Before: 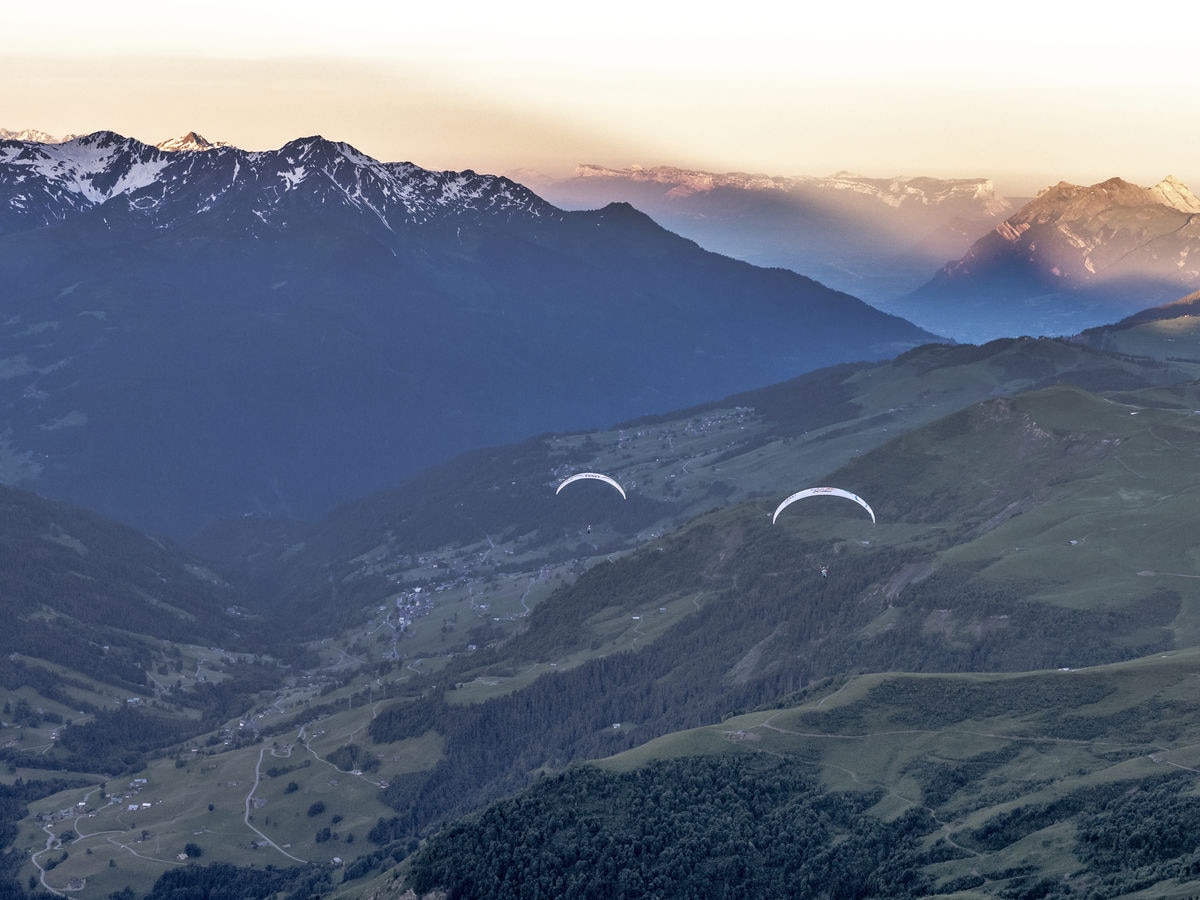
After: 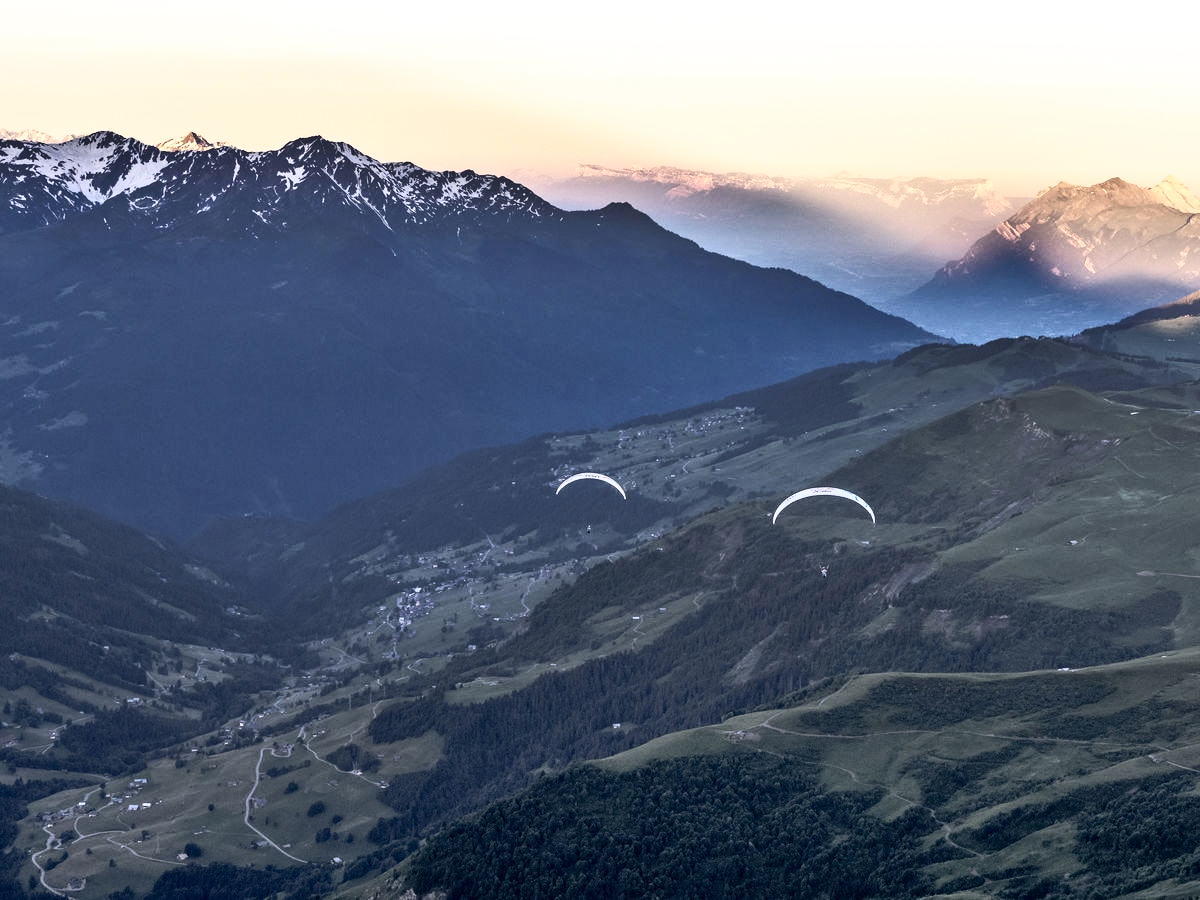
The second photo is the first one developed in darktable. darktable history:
contrast brightness saturation: contrast 0.375, brightness 0.108
